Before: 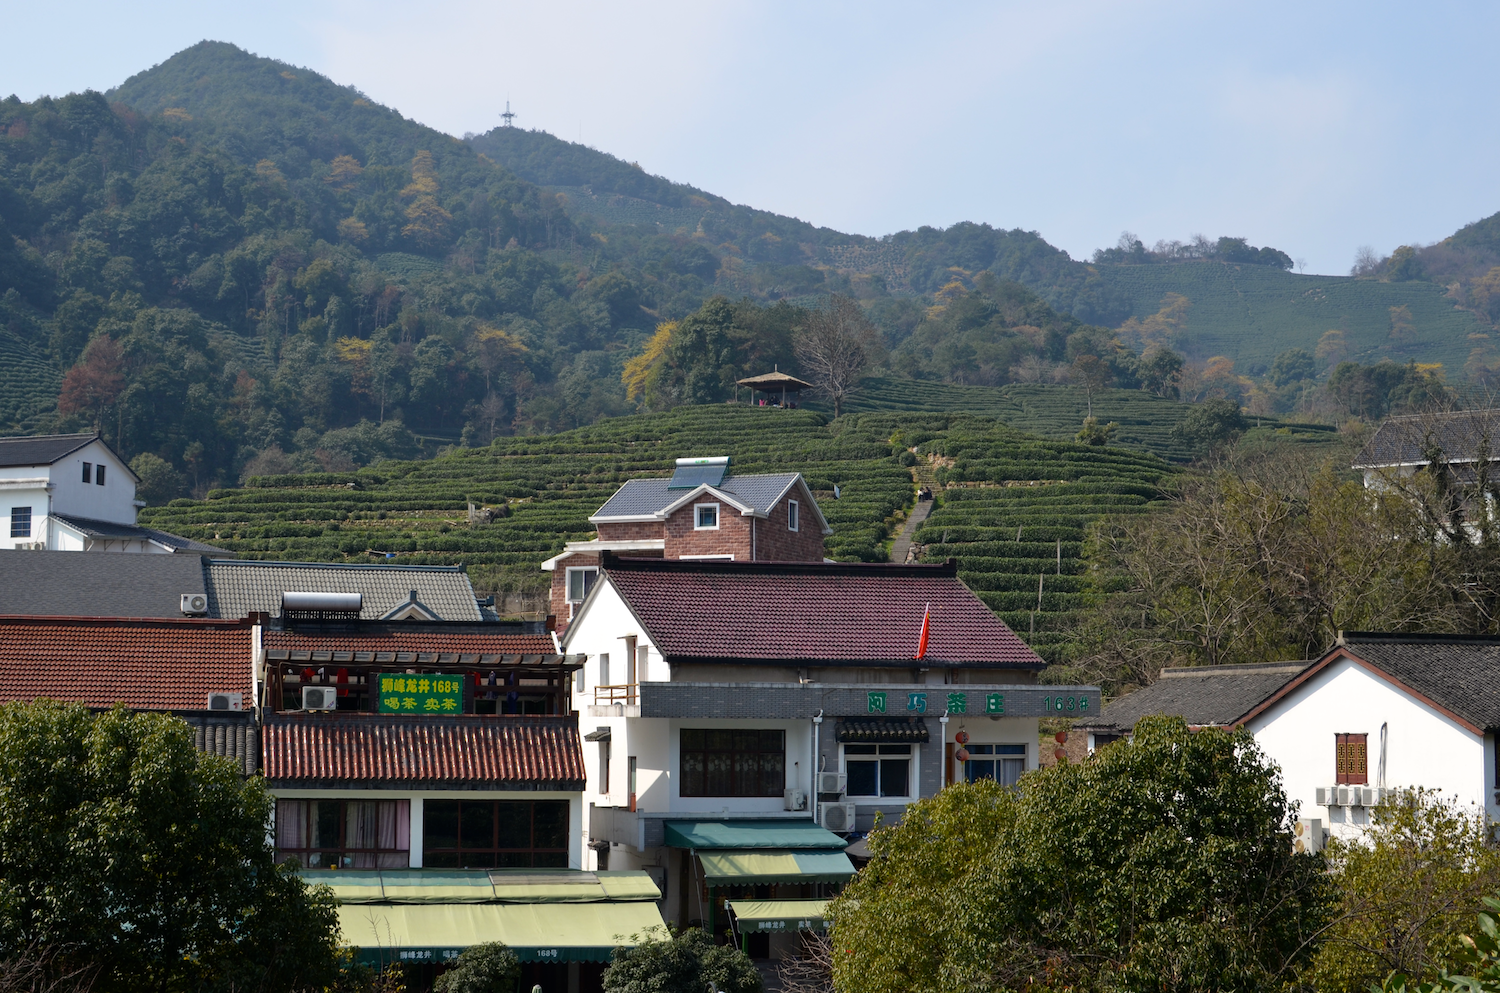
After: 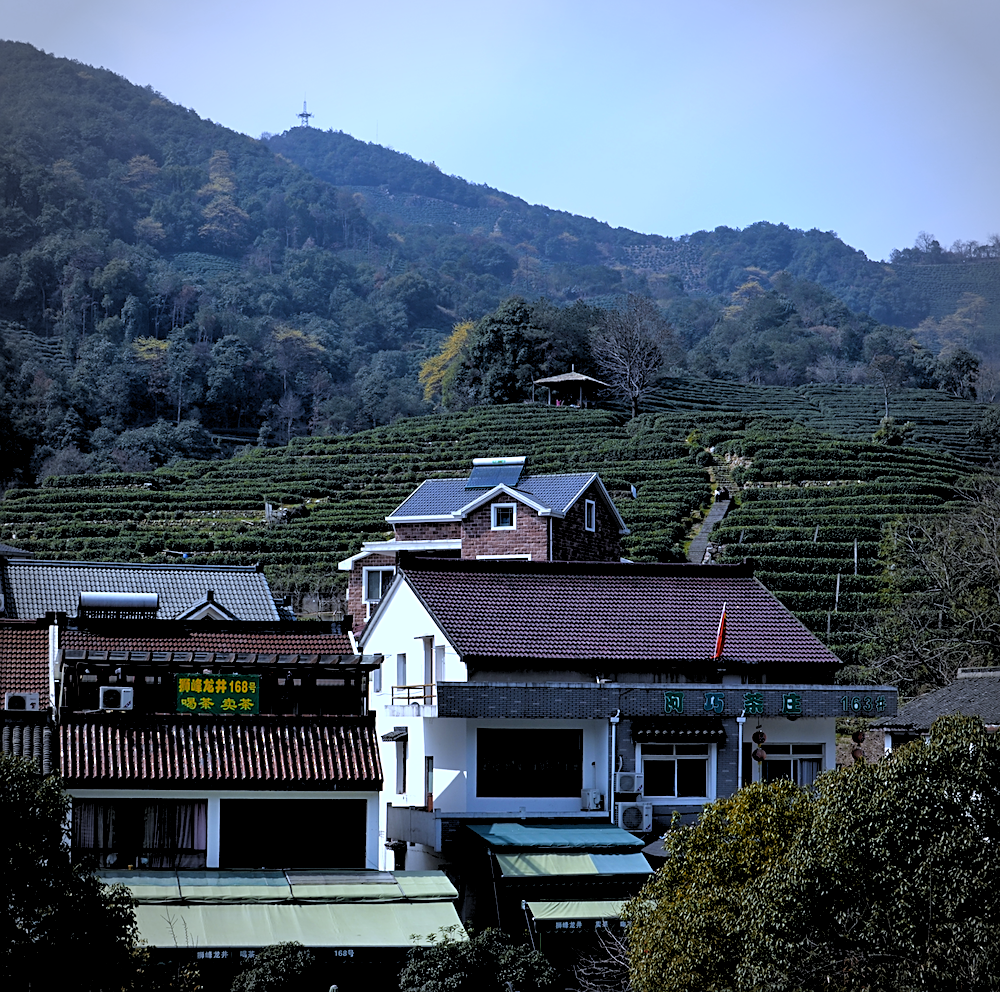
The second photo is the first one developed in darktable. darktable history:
color zones: curves: ch2 [(0, 0.5) (0.143, 0.5) (0.286, 0.416) (0.429, 0.5) (0.571, 0.5) (0.714, 0.5) (0.857, 0.5) (1, 0.5)]
rgb levels: levels [[0.034, 0.472, 0.904], [0, 0.5, 1], [0, 0.5, 1]]
vignetting: automatic ratio true
crop and rotate: left 13.537%, right 19.796%
white balance: red 0.871, blue 1.249
sharpen: on, module defaults
color balance rgb: shadows fall-off 101%, linear chroma grading › mid-tones 7.63%, perceptual saturation grading › mid-tones 11.68%, mask middle-gray fulcrum 22.45%, global vibrance 10.11%, saturation formula JzAzBz (2021)
